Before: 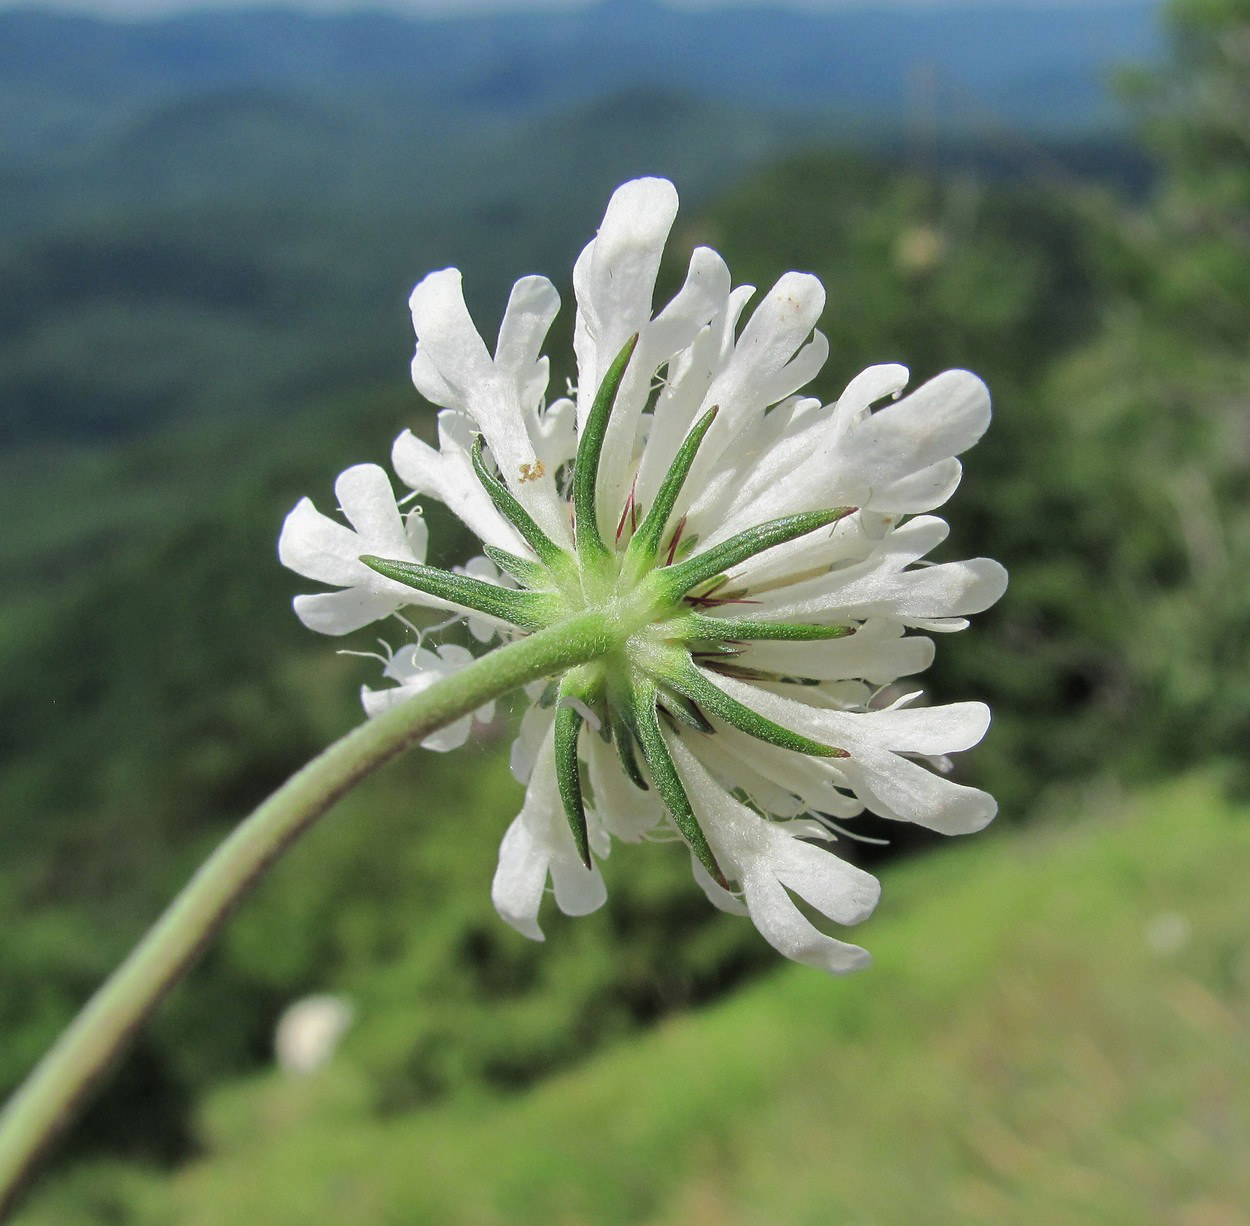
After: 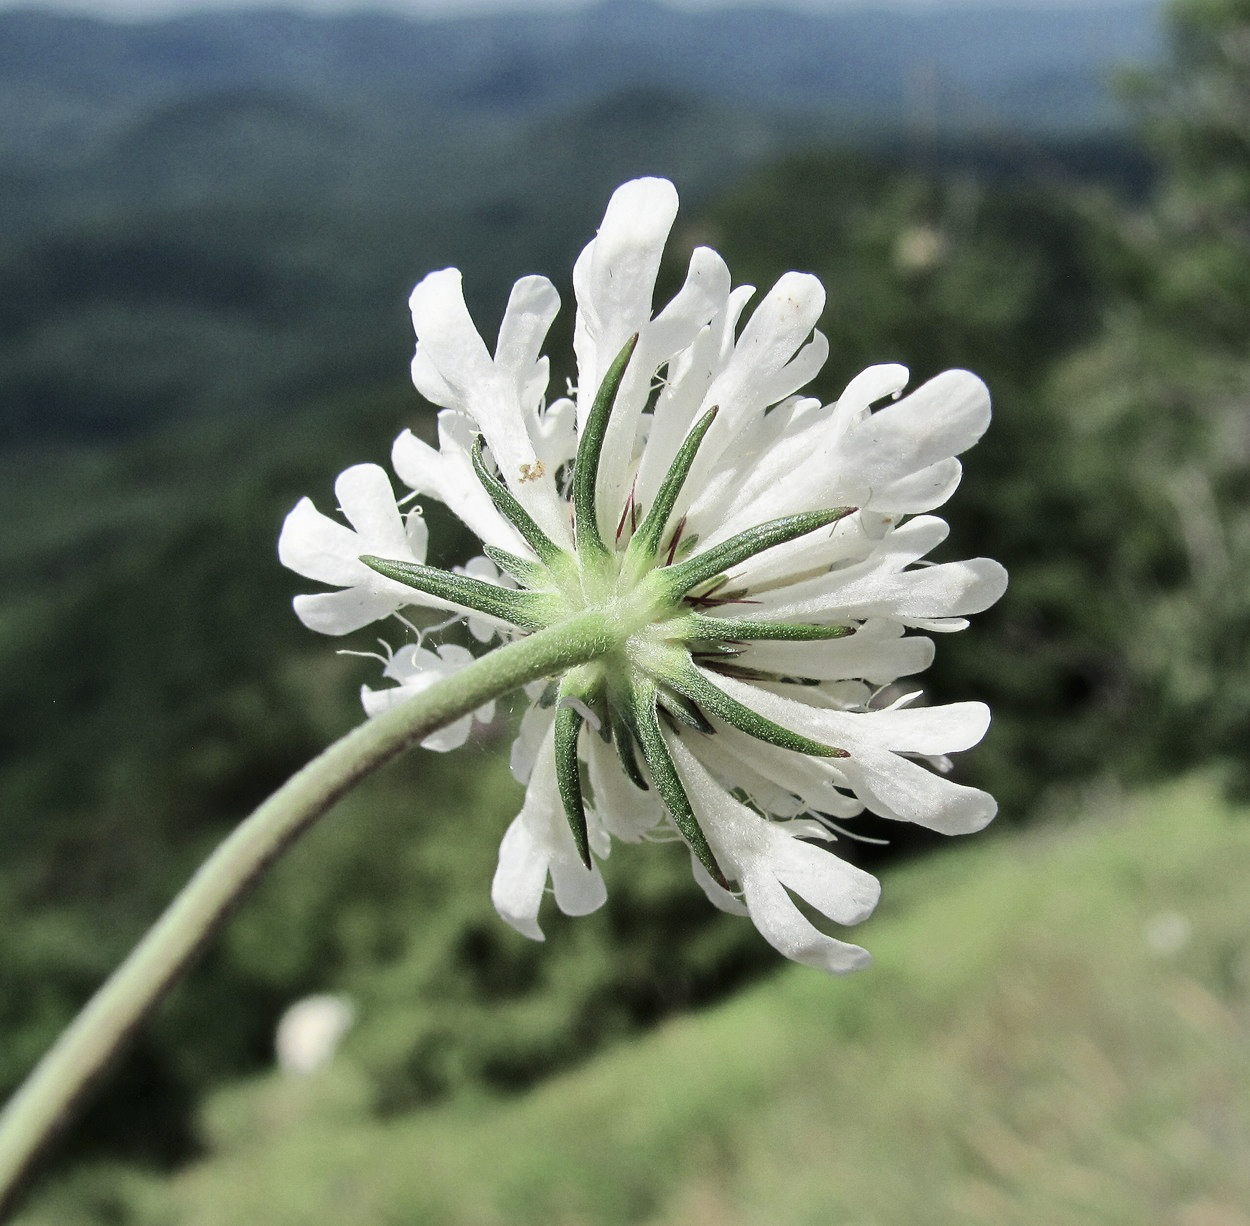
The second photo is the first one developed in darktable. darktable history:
contrast brightness saturation: contrast 0.252, saturation -0.324
